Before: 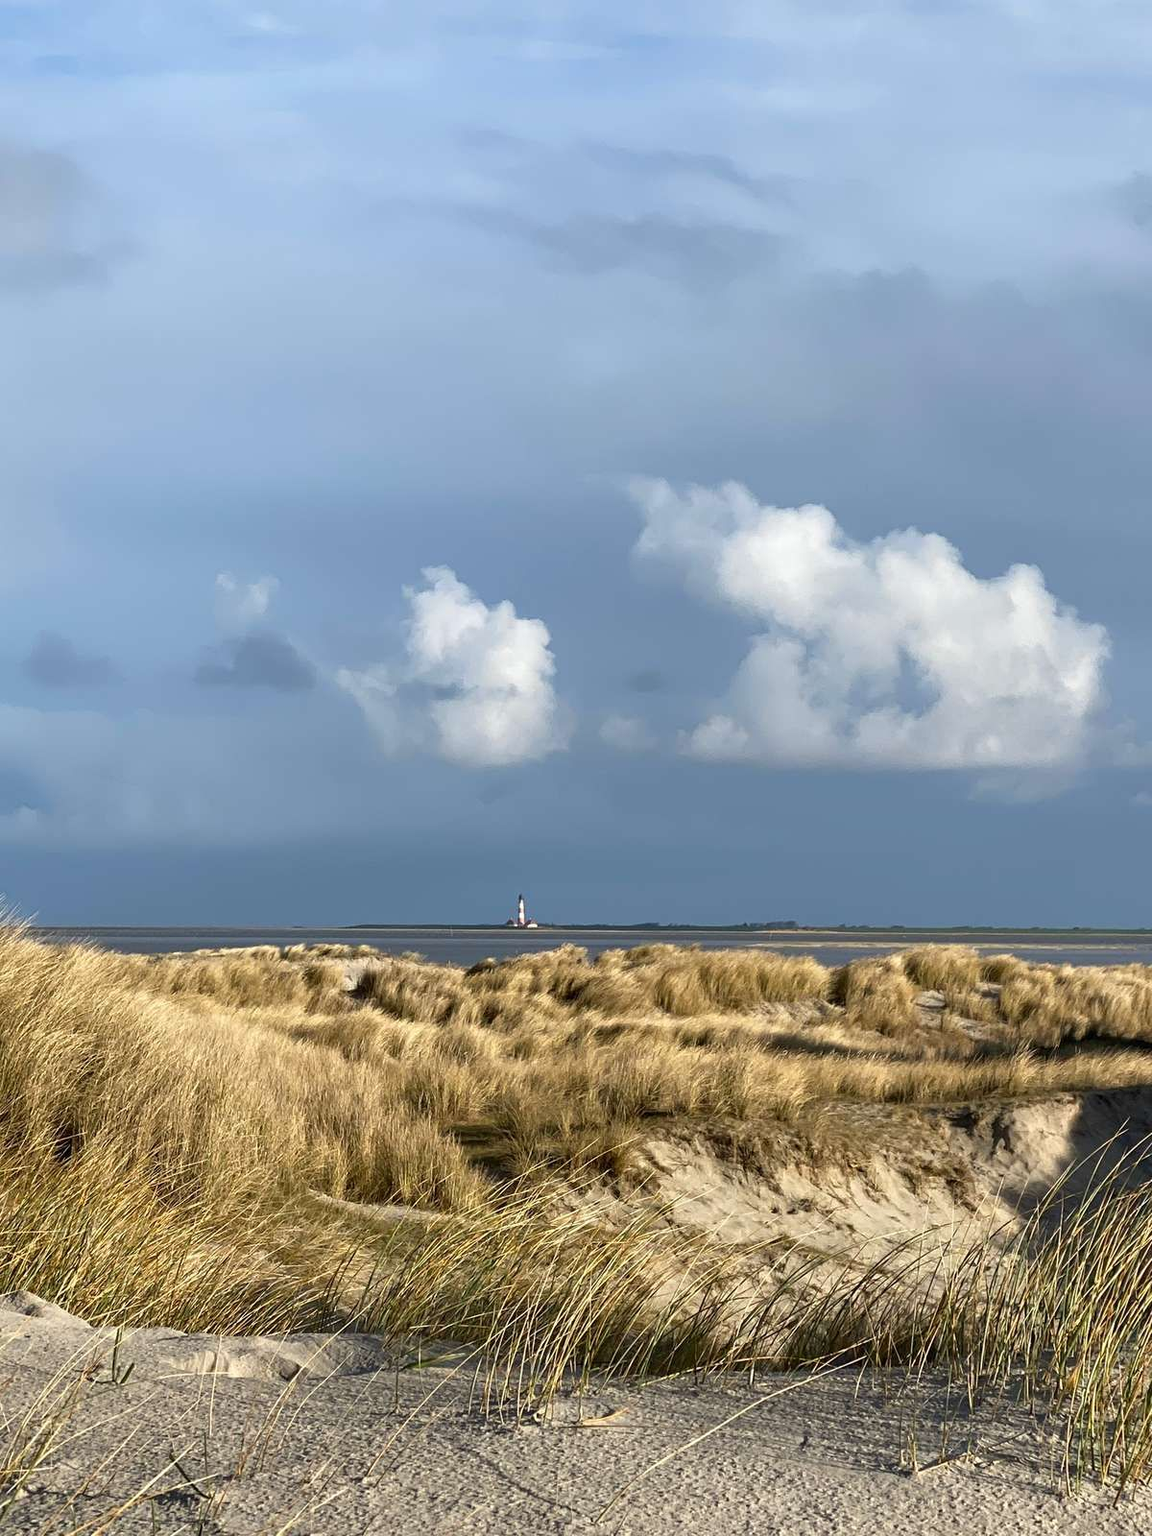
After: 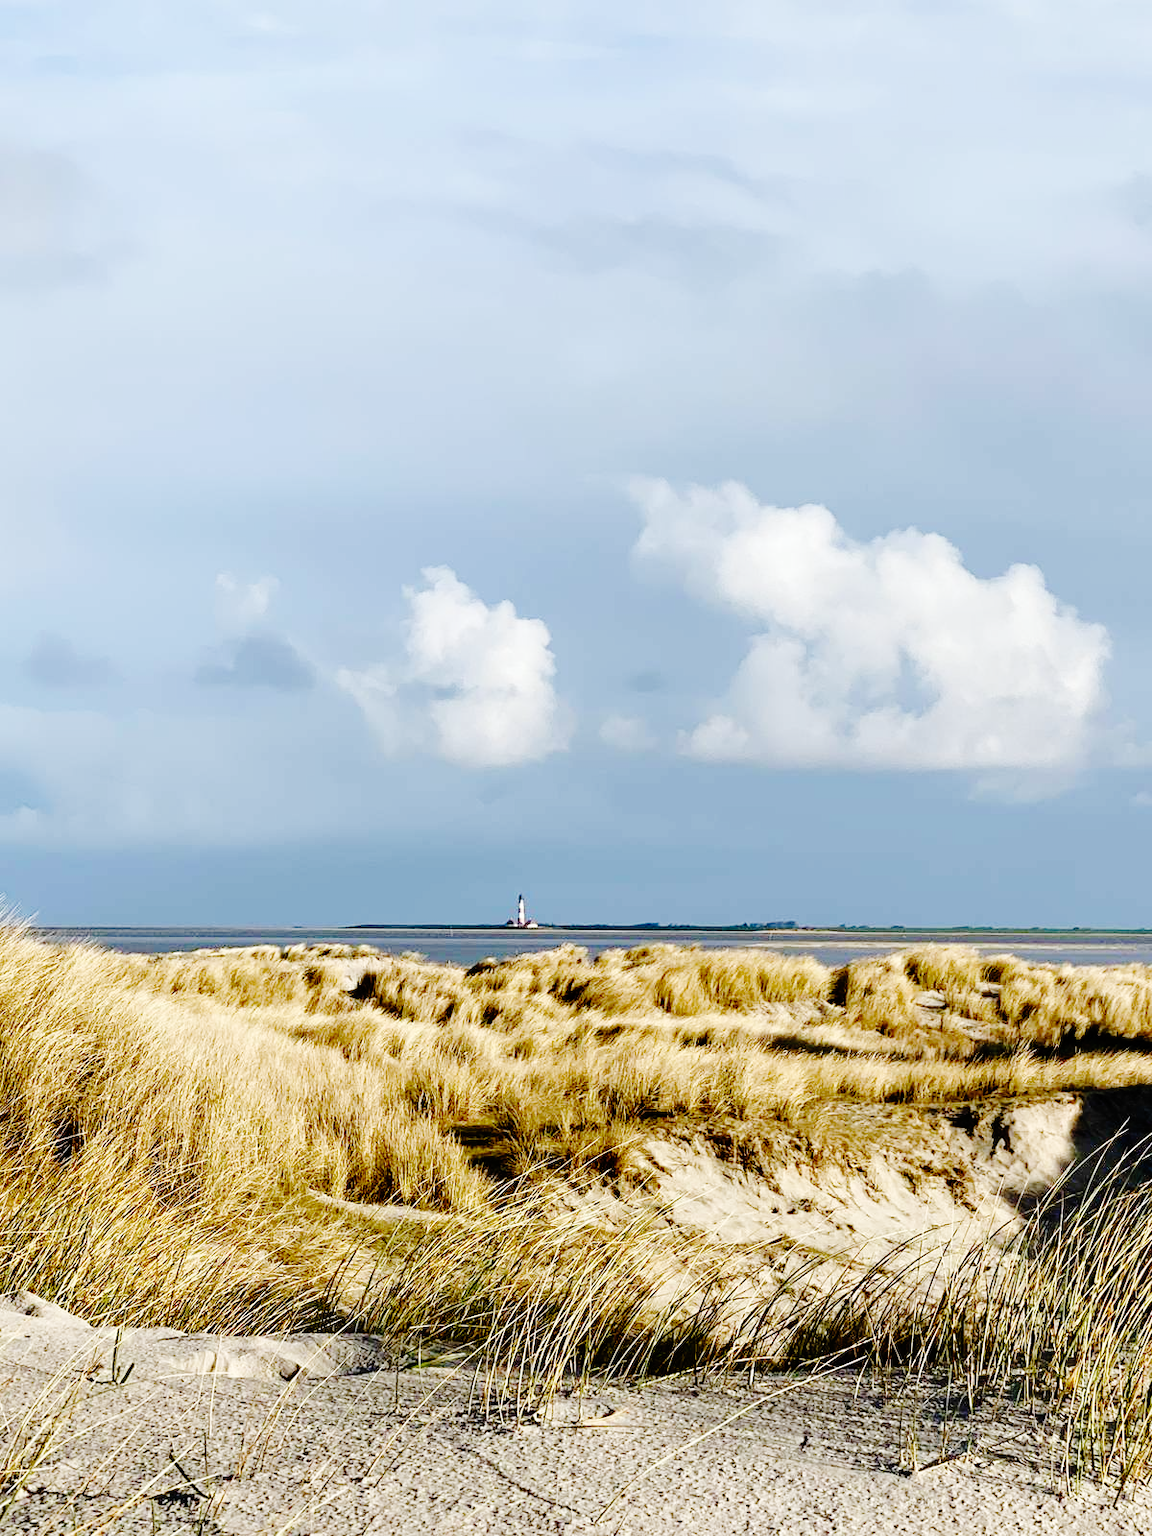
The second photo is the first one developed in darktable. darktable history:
base curve: curves: ch0 [(0, 0) (0.036, 0.01) (0.123, 0.254) (0.258, 0.504) (0.507, 0.748) (1, 1)], preserve colors none
